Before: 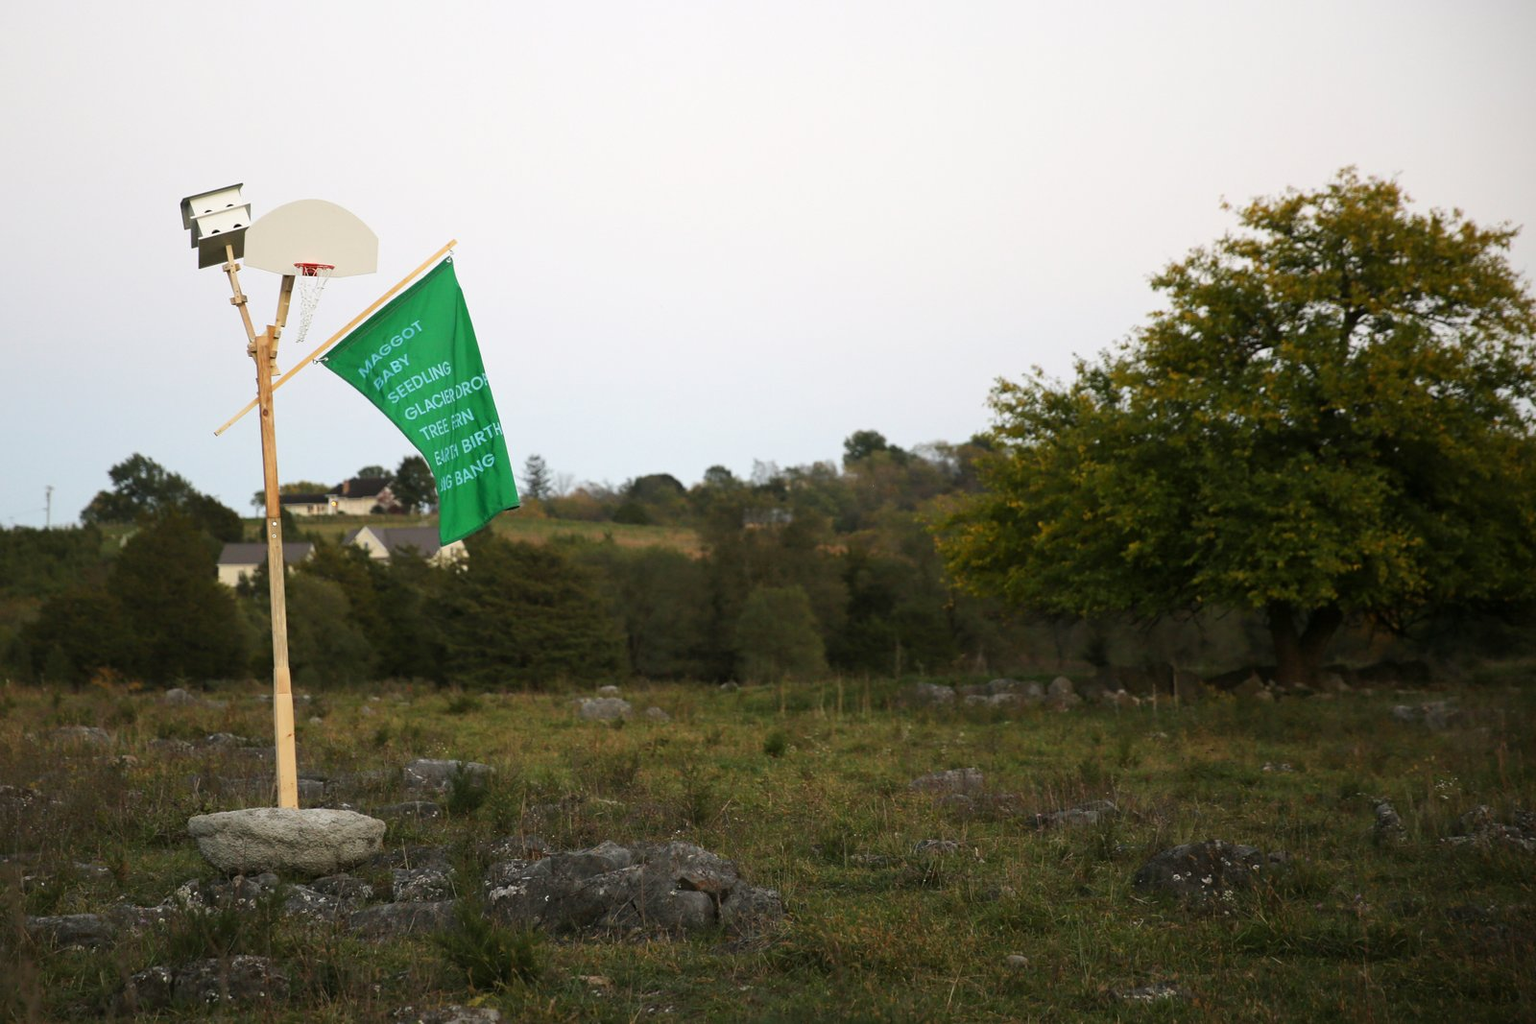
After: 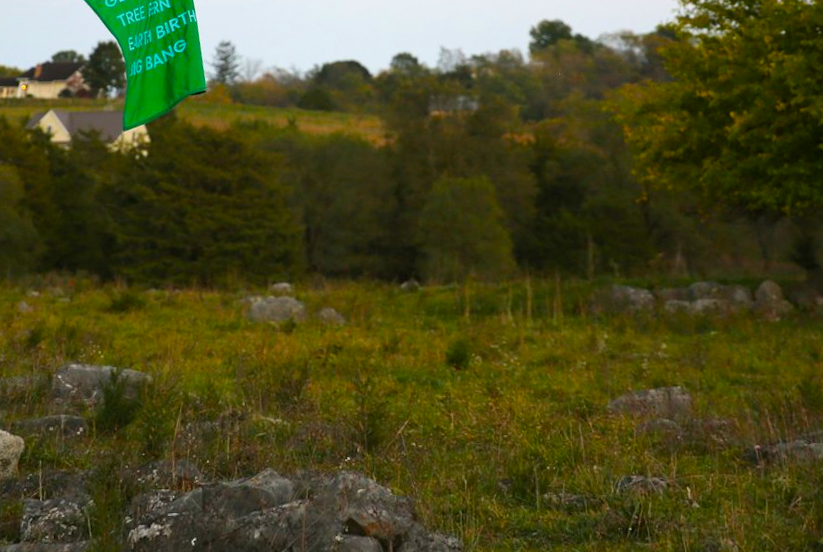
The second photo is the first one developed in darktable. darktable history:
color balance rgb: linear chroma grading › global chroma 15%, perceptual saturation grading › global saturation 30%
crop: left 13.312%, top 31.28%, right 24.627%, bottom 15.582%
rotate and perspective: rotation 0.72°, lens shift (vertical) -0.352, lens shift (horizontal) -0.051, crop left 0.152, crop right 0.859, crop top 0.019, crop bottom 0.964
